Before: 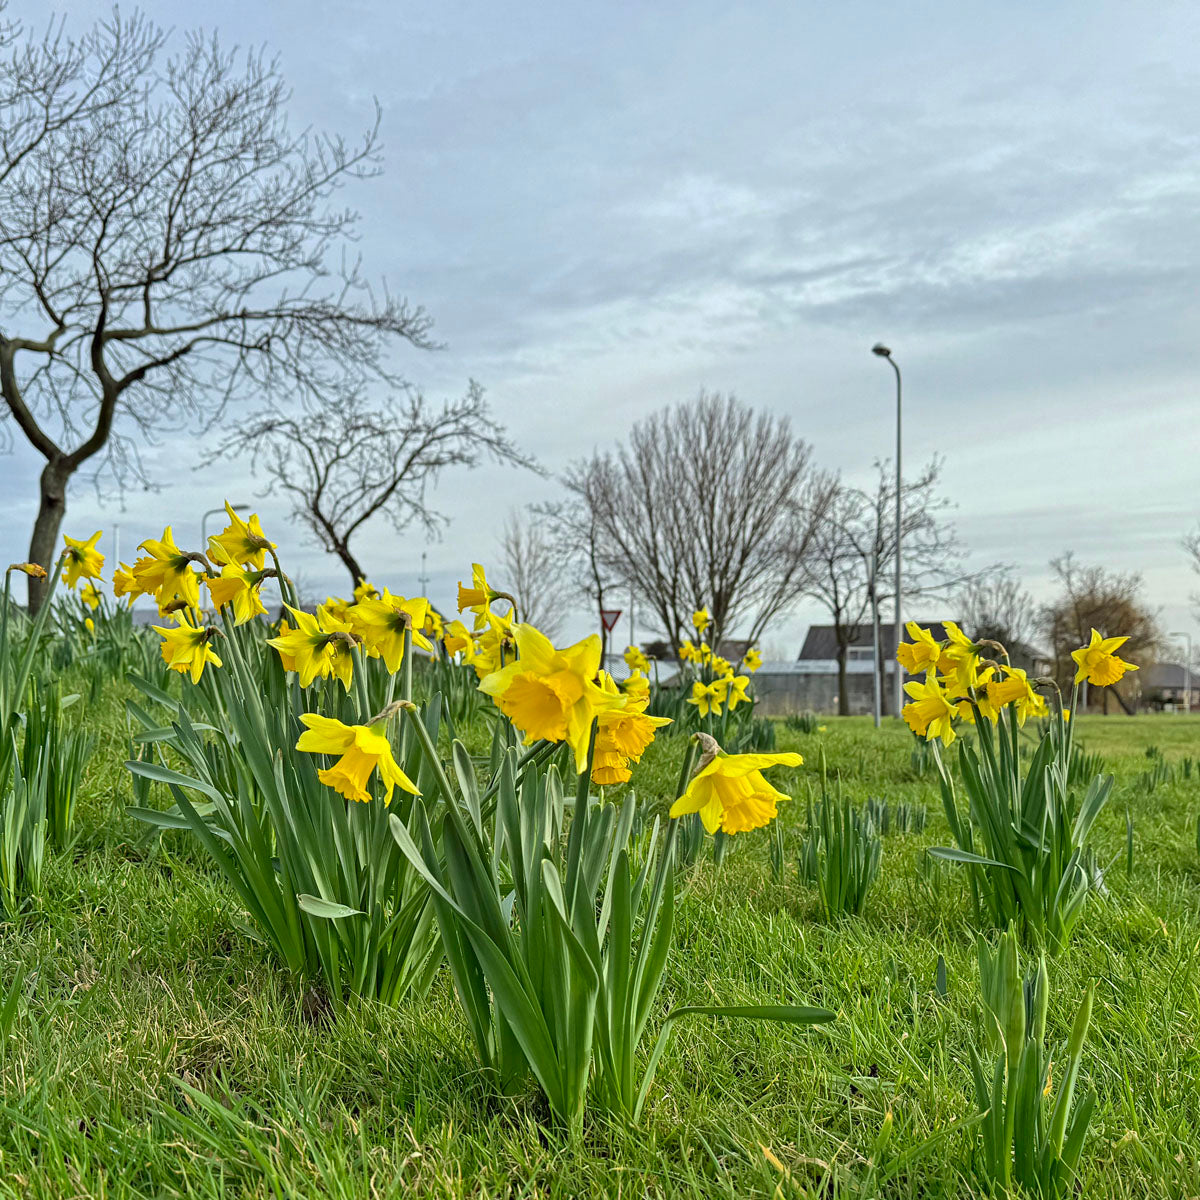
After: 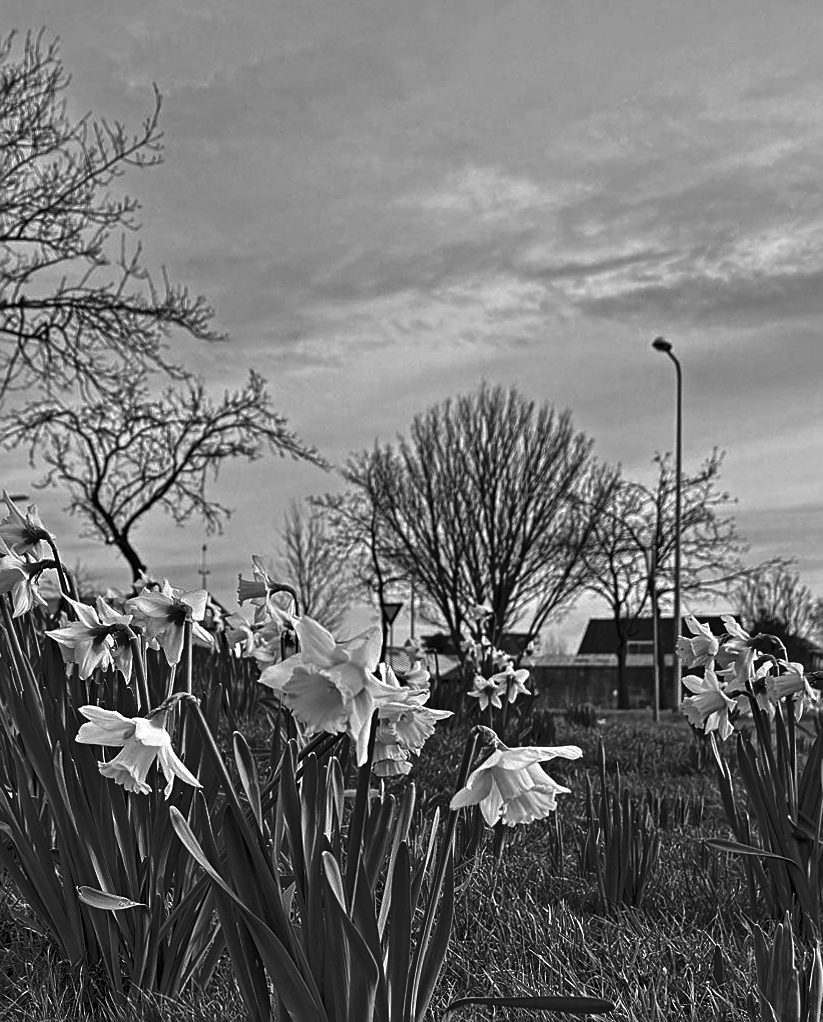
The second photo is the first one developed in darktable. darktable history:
base curve: curves: ch0 [(0, 0) (0.297, 0.298) (1, 1)], preserve colors none
sharpen: on, module defaults
monochrome: on, module defaults
tone equalizer: -8 EV -0.528 EV, -7 EV -0.319 EV, -6 EV -0.083 EV, -5 EV 0.413 EV, -4 EV 0.985 EV, -3 EV 0.791 EV, -2 EV -0.01 EV, -1 EV 0.14 EV, +0 EV -0.012 EV, smoothing 1
rotate and perspective: rotation 0.174°, lens shift (vertical) 0.013, lens shift (horizontal) 0.019, shear 0.001, automatic cropping original format, crop left 0.007, crop right 0.991, crop top 0.016, crop bottom 0.997
crop: left 18.479%, right 12.2%, bottom 13.971%
contrast brightness saturation: contrast -0.03, brightness -0.59, saturation -1
exposure: compensate highlight preservation false
